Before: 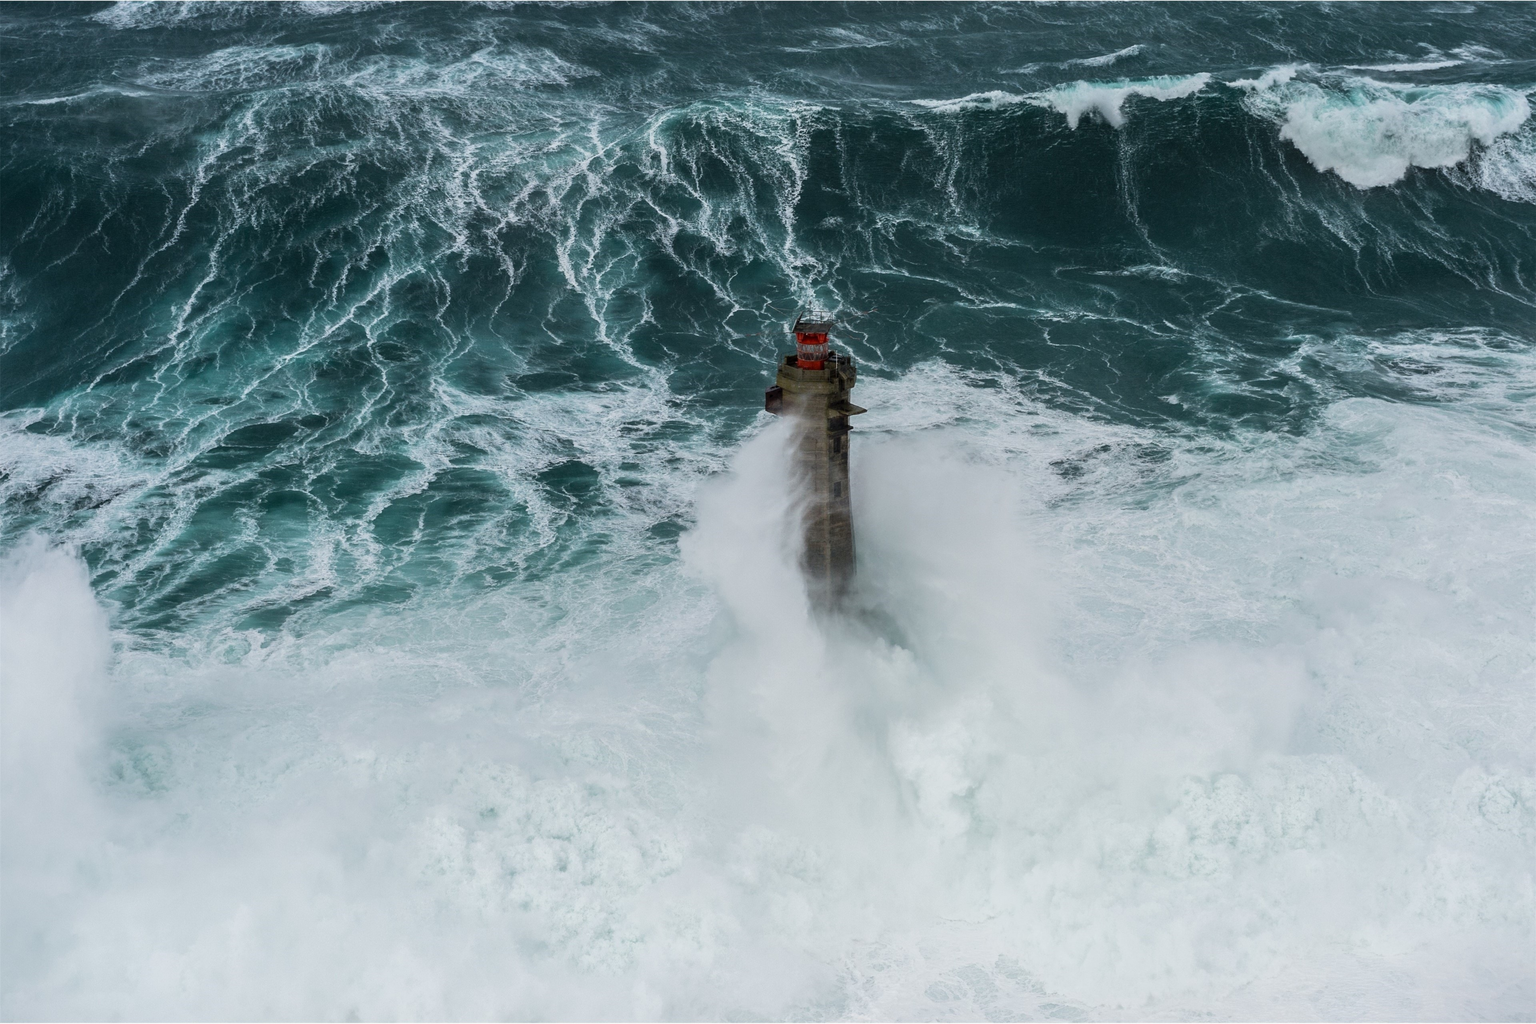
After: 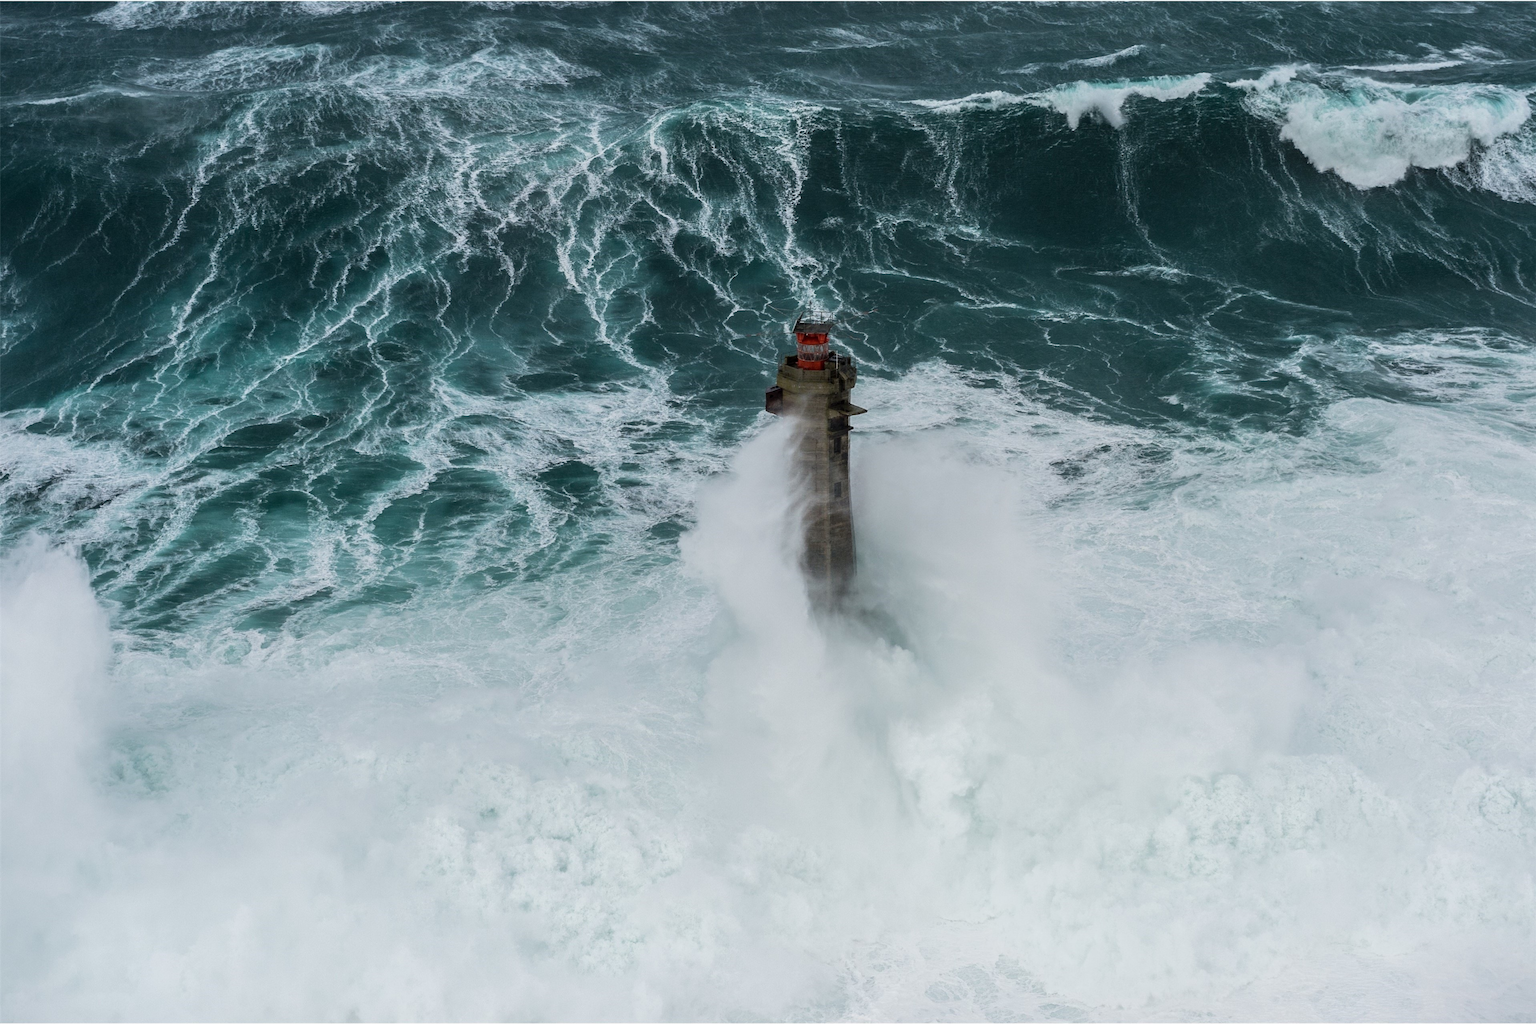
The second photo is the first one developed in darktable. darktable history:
color zones: curves: ch0 [(0, 0.5) (0.143, 0.52) (0.286, 0.5) (0.429, 0.5) (0.571, 0.5) (0.714, 0.5) (0.857, 0.5) (1, 0.5)]; ch1 [(0, 0.489) (0.155, 0.45) (0.286, 0.466) (0.429, 0.5) (0.571, 0.5) (0.714, 0.5) (0.857, 0.5) (1, 0.489)]
exposure: black level correction 0.001, compensate highlight preservation false
